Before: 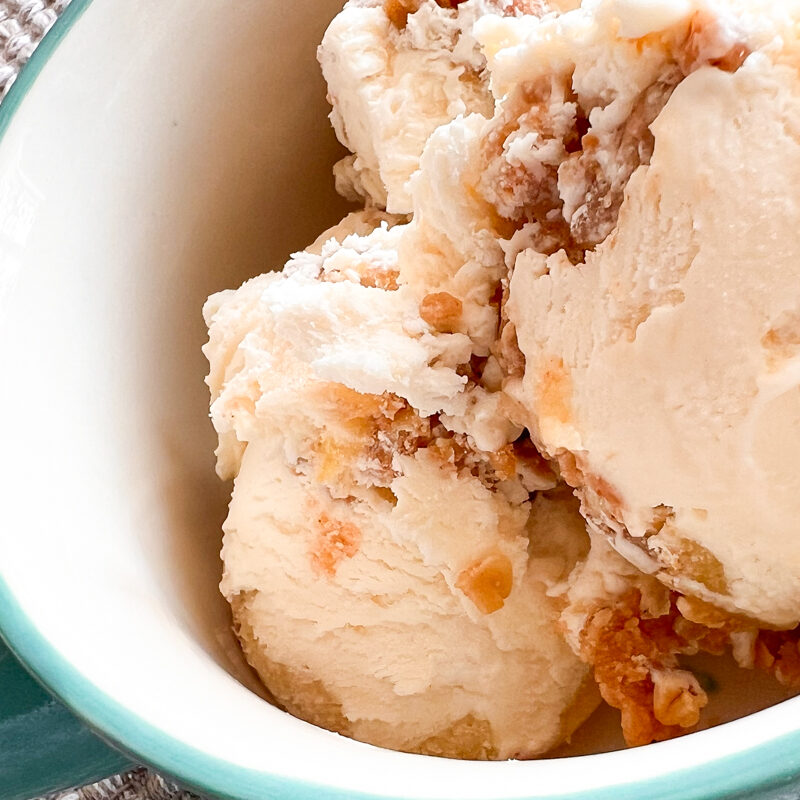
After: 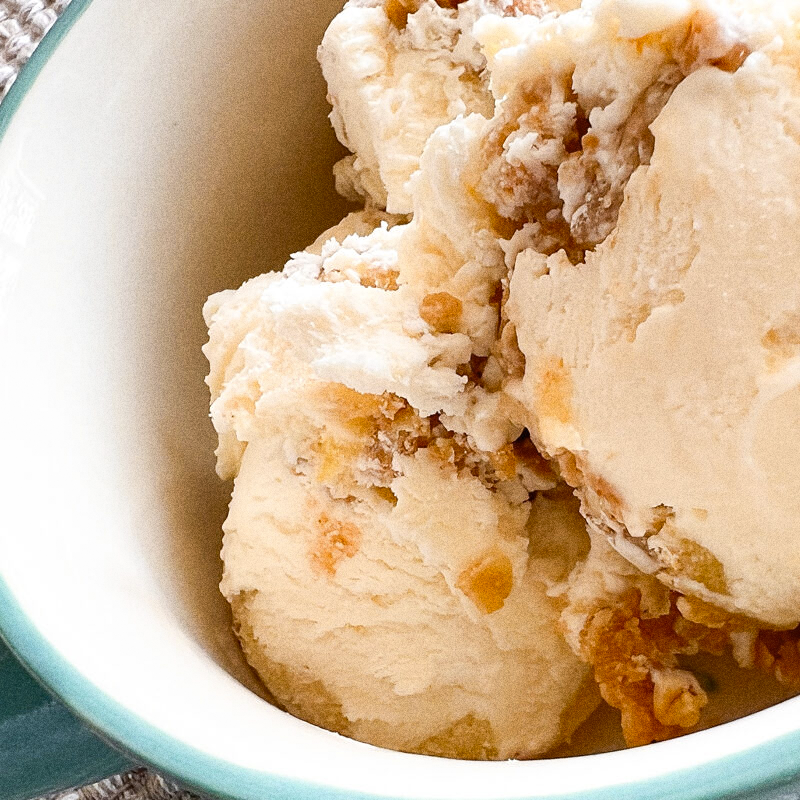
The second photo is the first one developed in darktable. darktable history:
grain: coarseness 0.09 ISO, strength 40%
rotate and perspective: automatic cropping off
color contrast: green-magenta contrast 0.8, blue-yellow contrast 1.1, unbound 0
